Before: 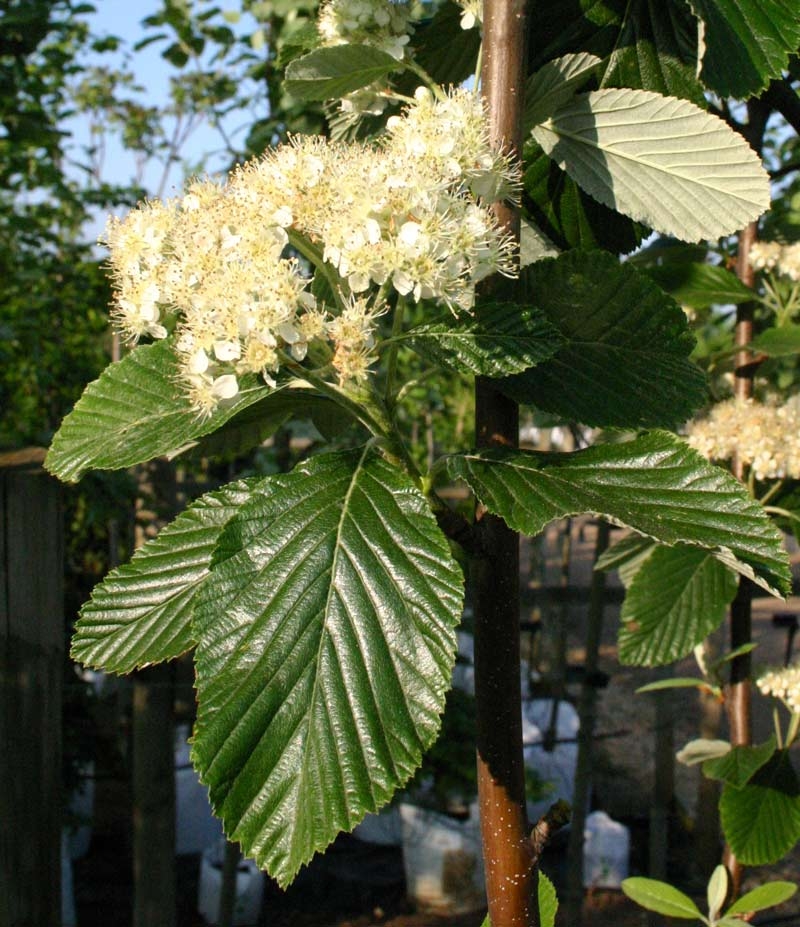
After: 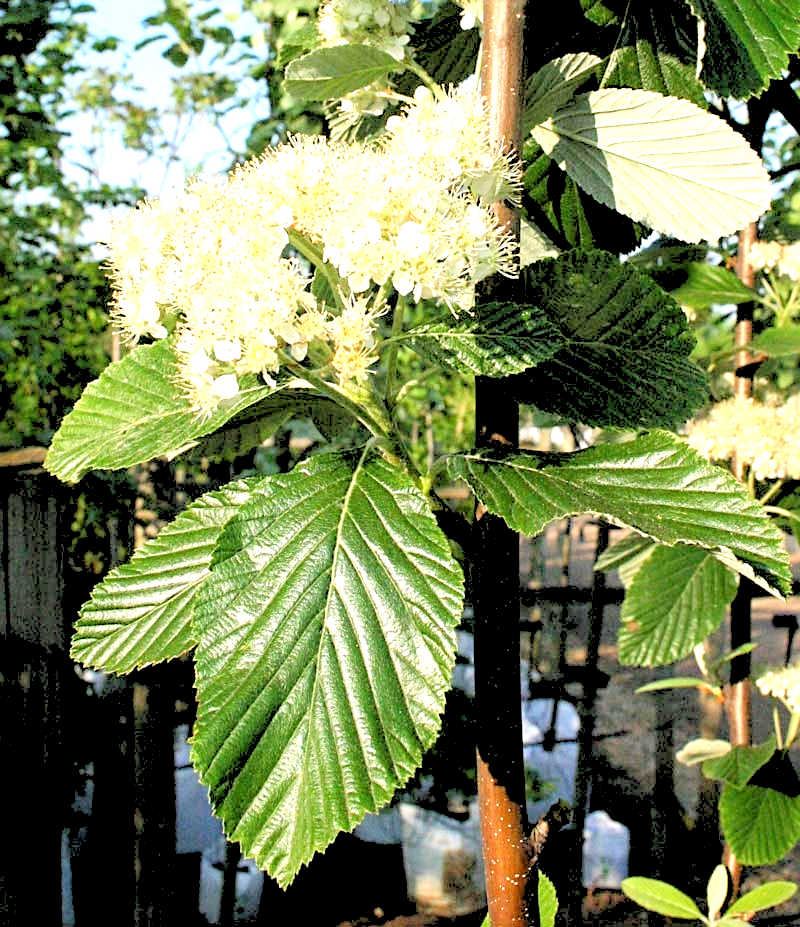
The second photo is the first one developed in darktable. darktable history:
sharpen: on, module defaults
exposure: black level correction 0, exposure 1.1 EV, compensate exposure bias true, compensate highlight preservation false
rgb levels: levels [[0.027, 0.429, 0.996], [0, 0.5, 1], [0, 0.5, 1]]
